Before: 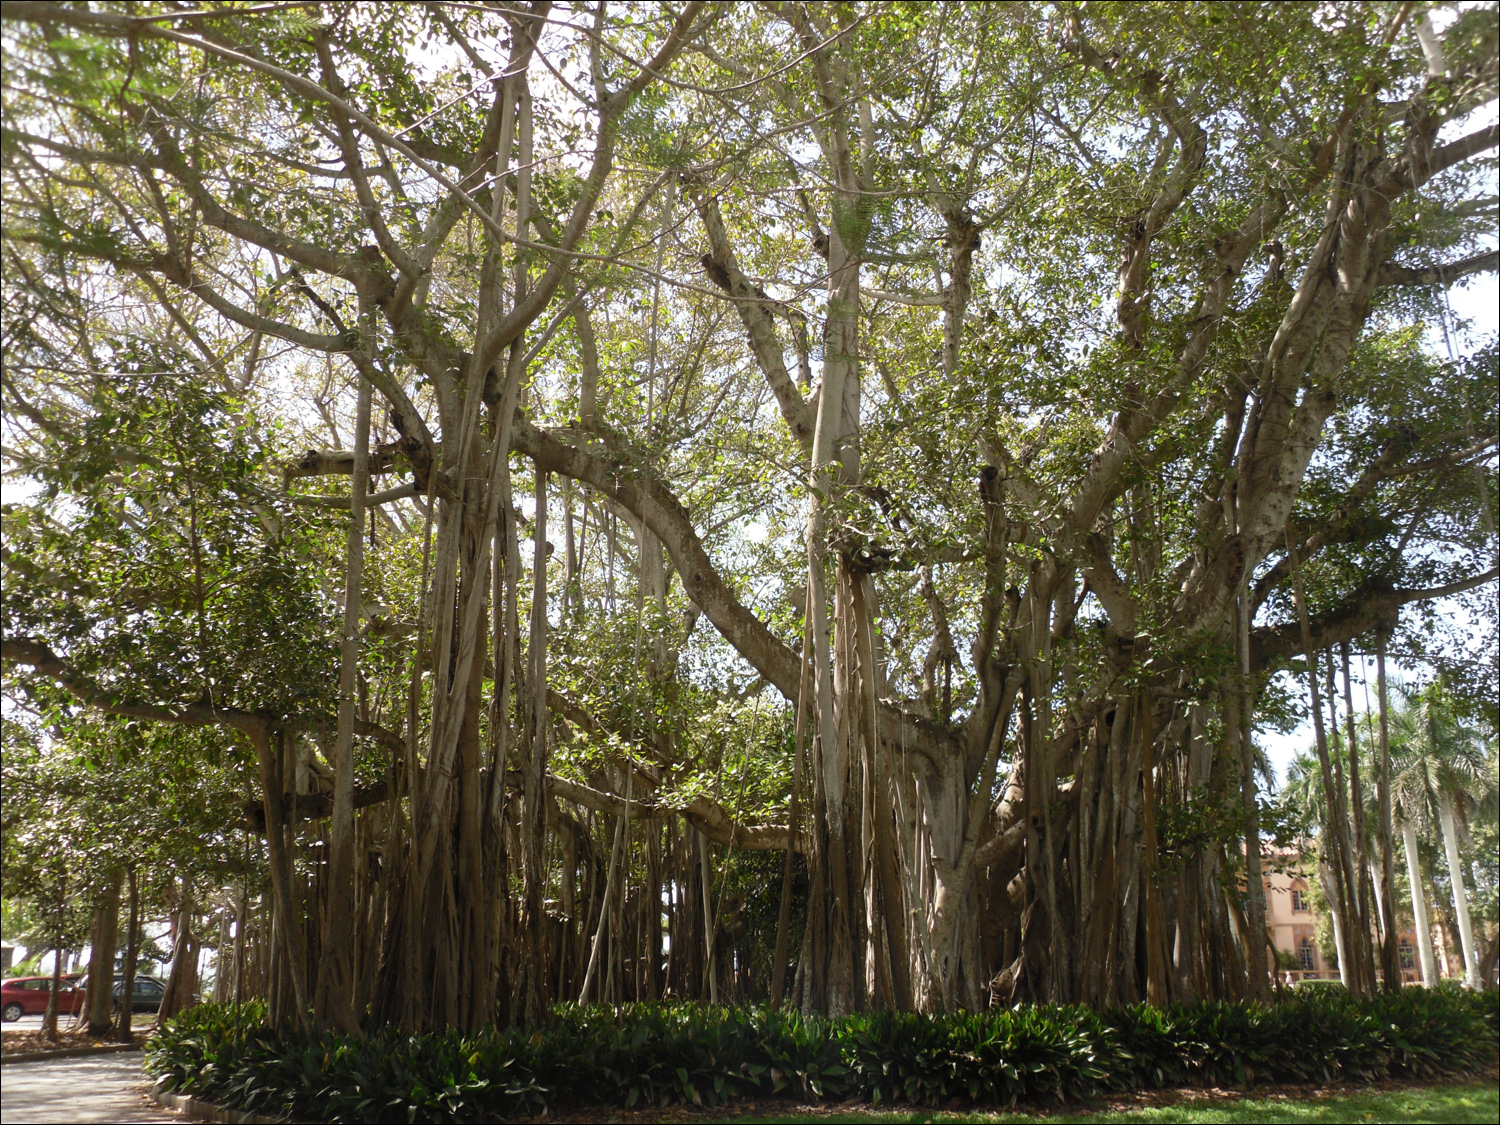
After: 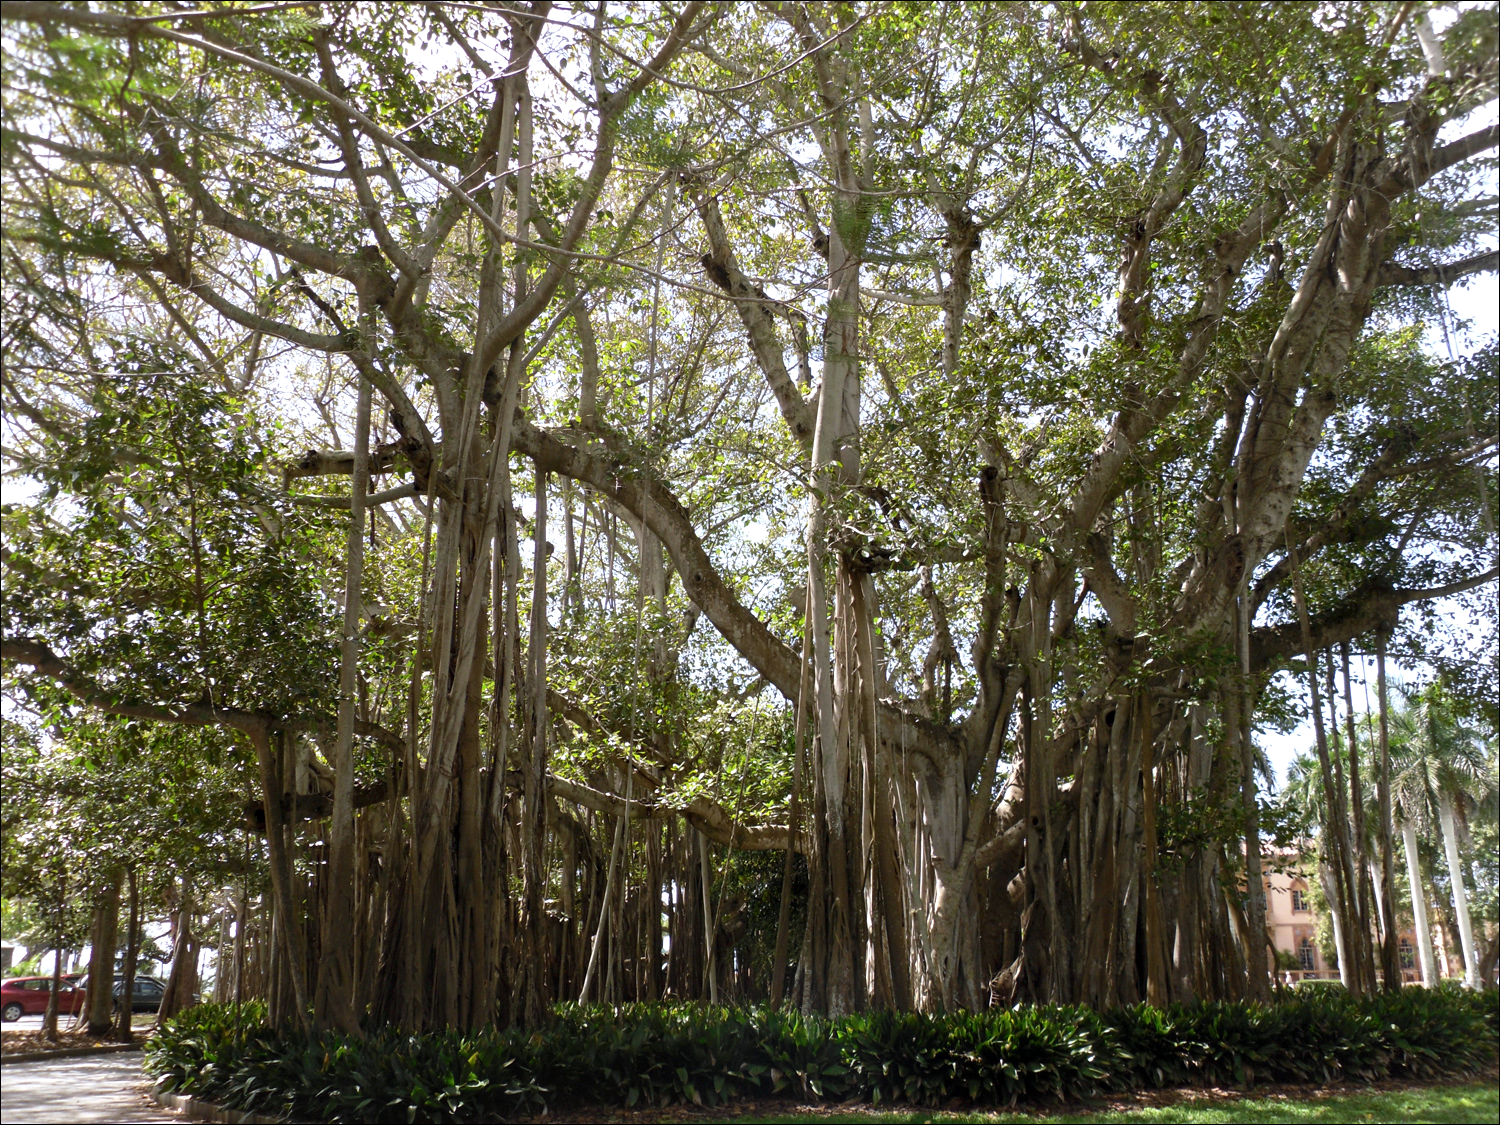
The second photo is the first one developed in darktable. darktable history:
white balance: red 0.984, blue 1.059
contrast equalizer: octaves 7, y [[0.6 ×6], [0.55 ×6], [0 ×6], [0 ×6], [0 ×6]], mix 0.35
